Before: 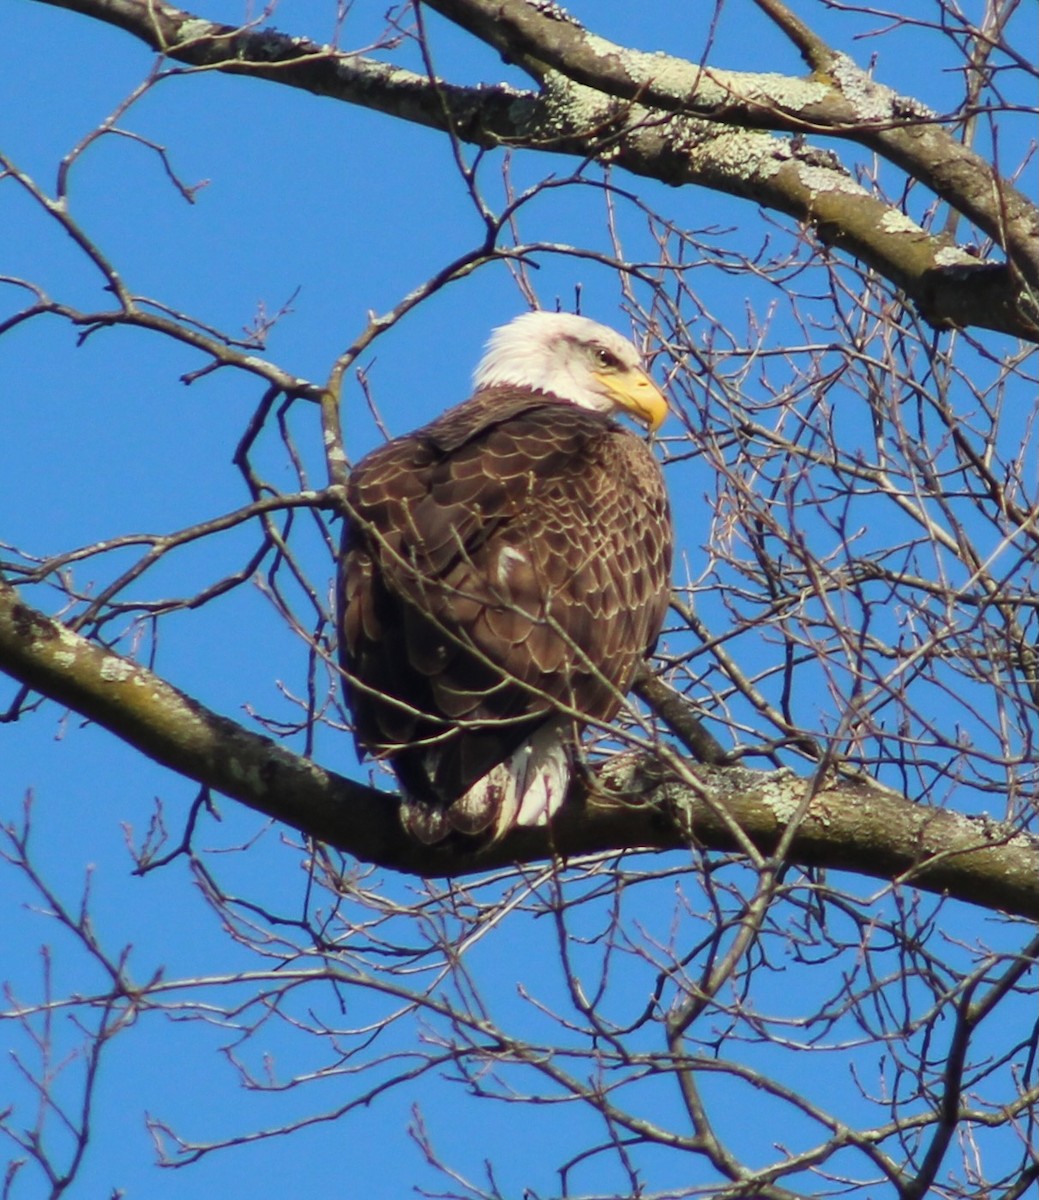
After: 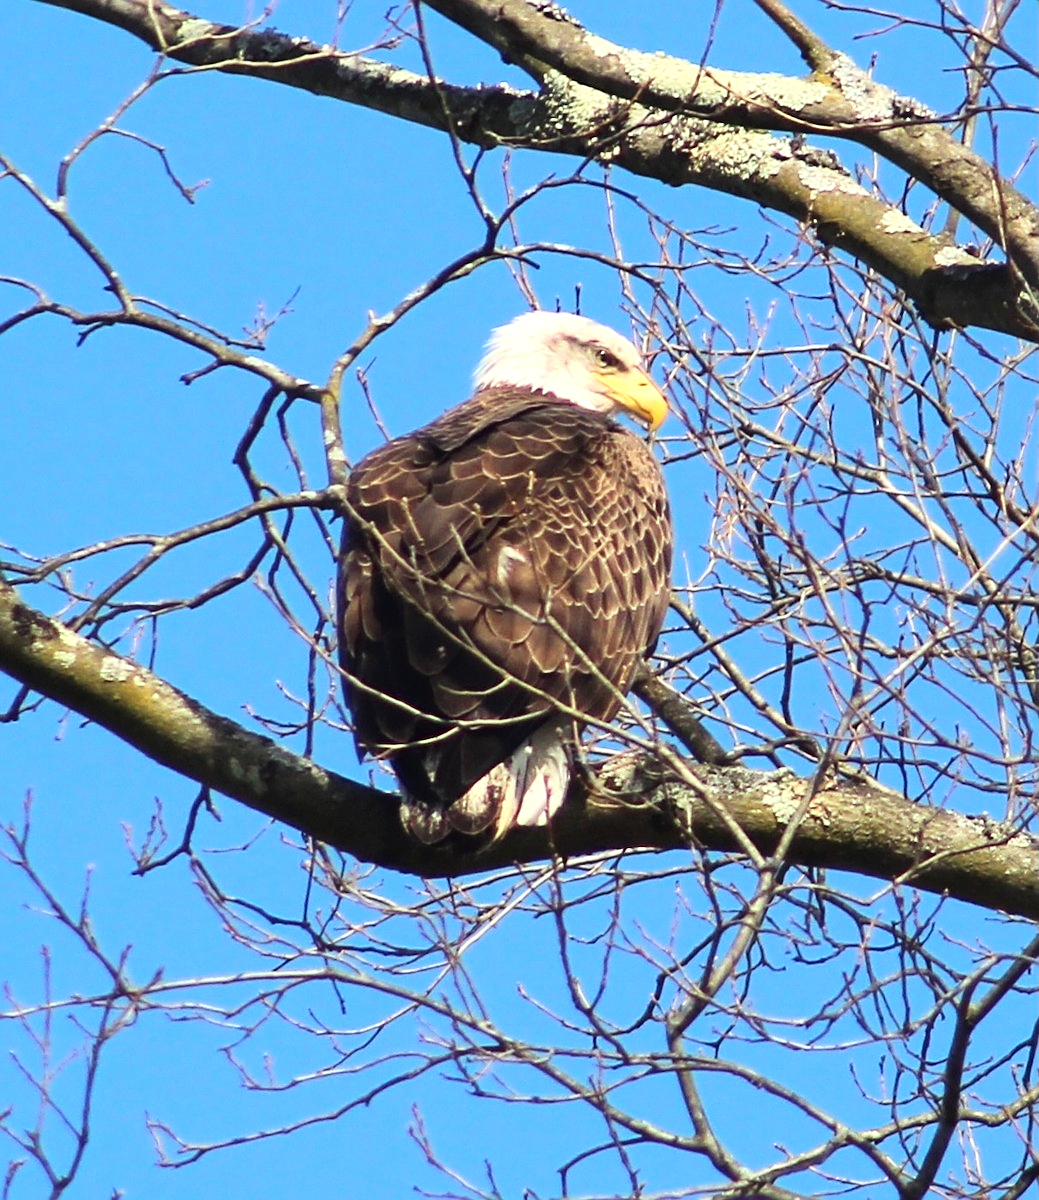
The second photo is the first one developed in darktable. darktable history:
exposure: exposure 0.509 EV, compensate exposure bias true, compensate highlight preservation false
sharpen: on, module defaults
tone curve: curves: ch0 [(0, 0) (0.003, 0.014) (0.011, 0.019) (0.025, 0.026) (0.044, 0.037) (0.069, 0.053) (0.1, 0.083) (0.136, 0.121) (0.177, 0.163) (0.224, 0.22) (0.277, 0.281) (0.335, 0.354) (0.399, 0.436) (0.468, 0.526) (0.543, 0.612) (0.623, 0.706) (0.709, 0.79) (0.801, 0.858) (0.898, 0.925) (1, 1)]
